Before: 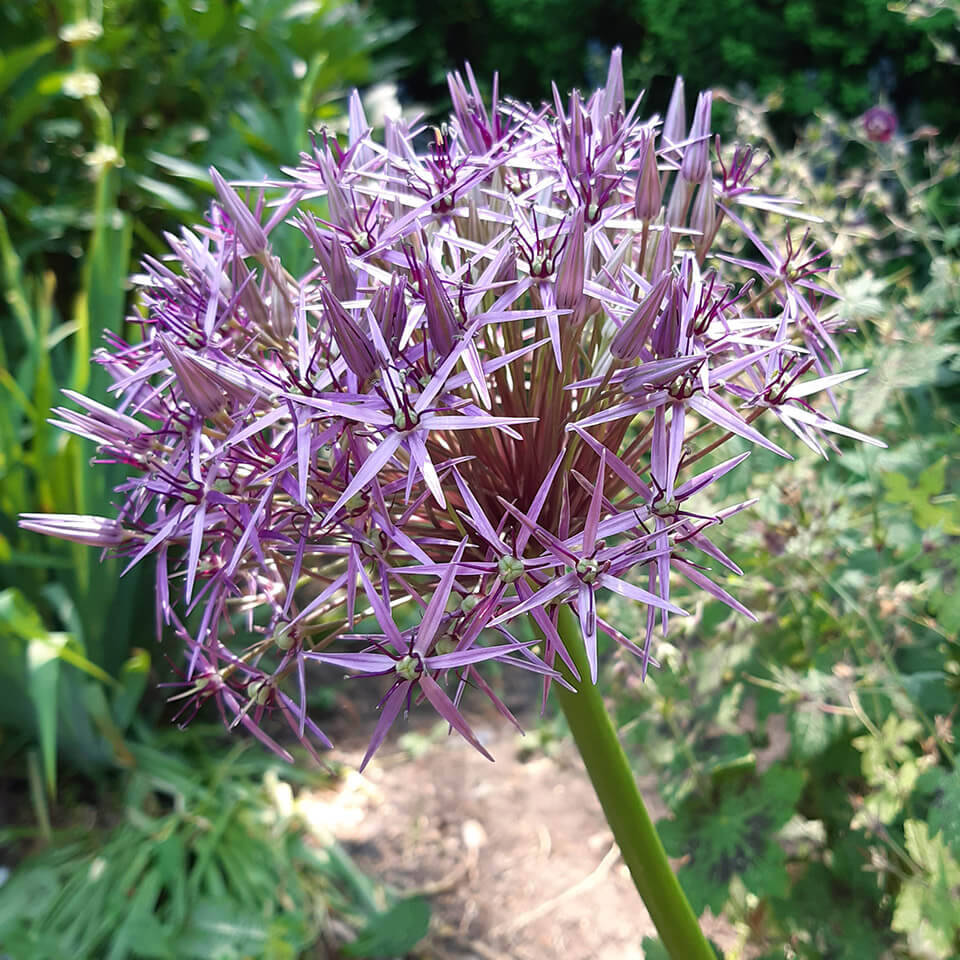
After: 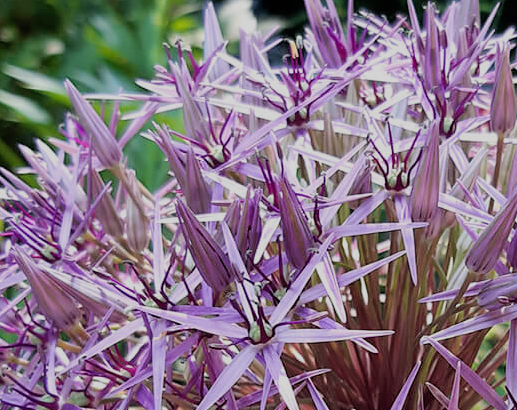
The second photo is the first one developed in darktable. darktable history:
crop: left 15.151%, top 9.095%, right 30.971%, bottom 48.147%
filmic rgb: black relative exposure -7.65 EV, white relative exposure 4.56 EV, threshold 5.99 EV, hardness 3.61, enable highlight reconstruction true
